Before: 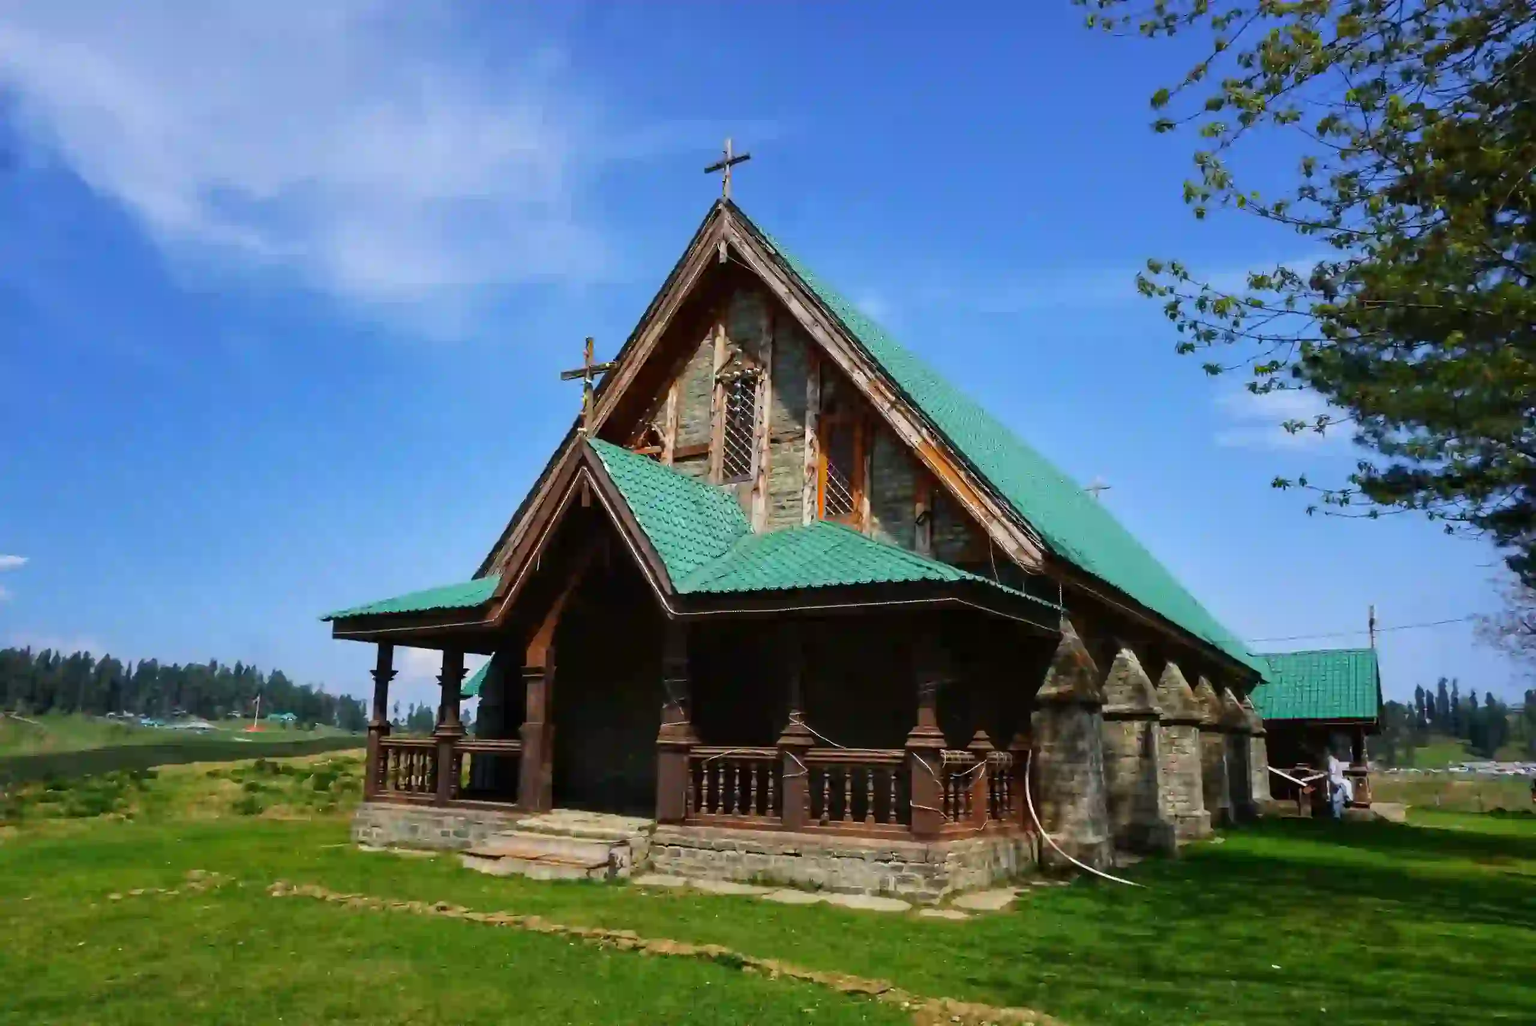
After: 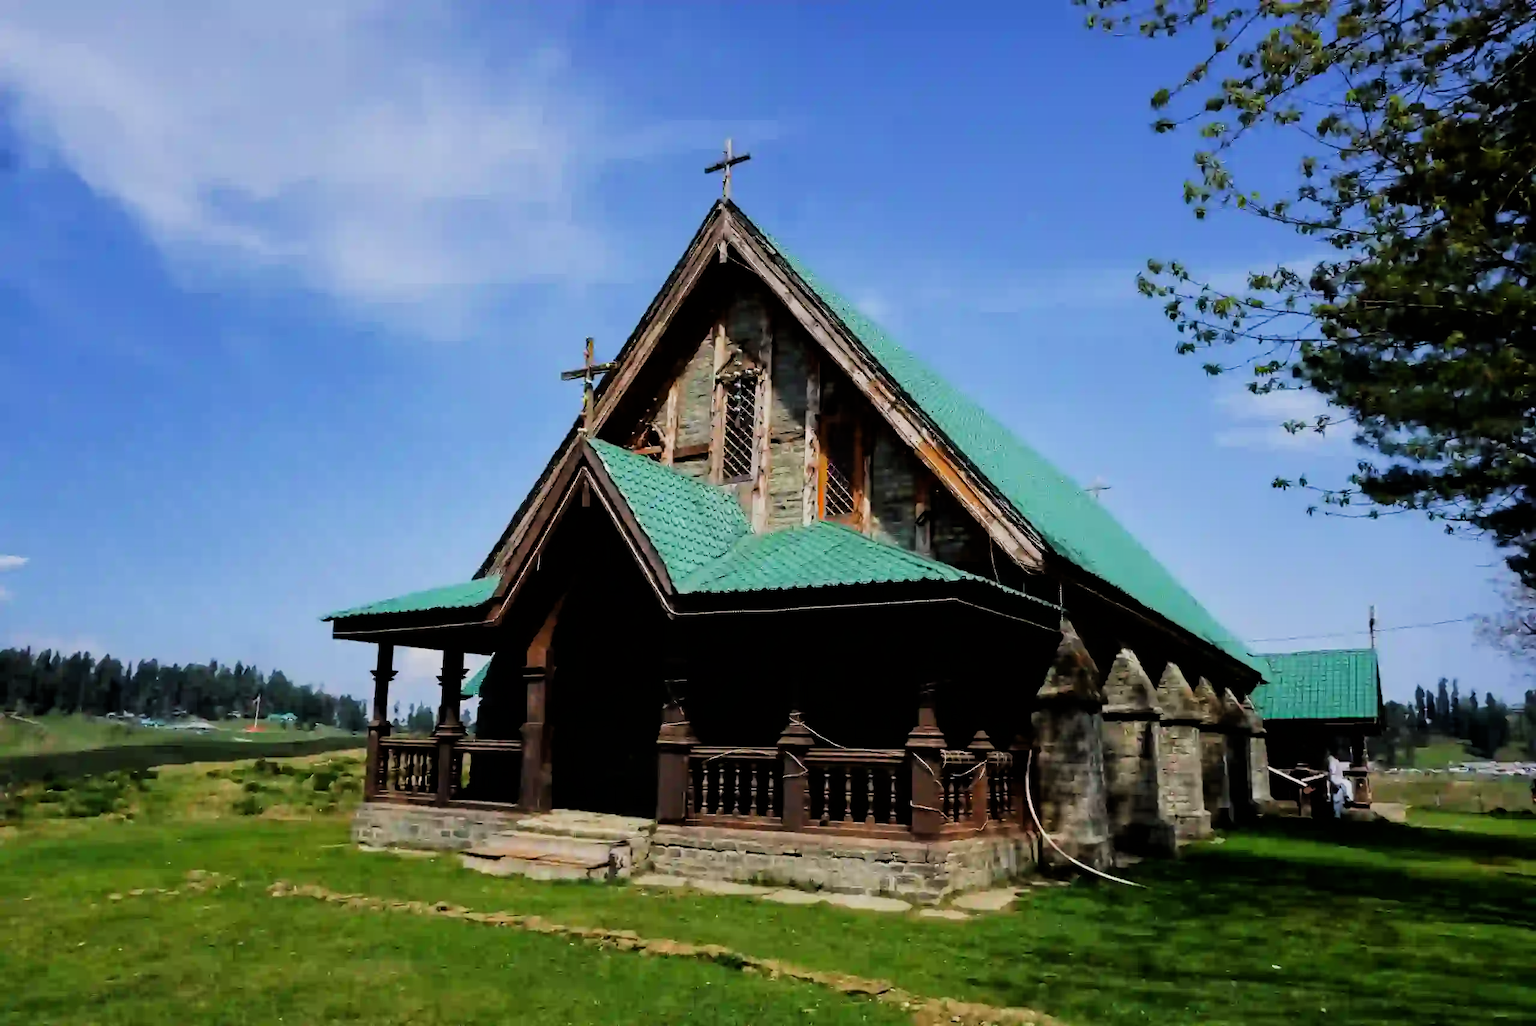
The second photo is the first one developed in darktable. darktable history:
filmic rgb: black relative exposure -5.1 EV, white relative exposure 3.51 EV, threshold 5.94 EV, hardness 3.19, contrast 1.2, highlights saturation mix -49.38%, enable highlight reconstruction true
